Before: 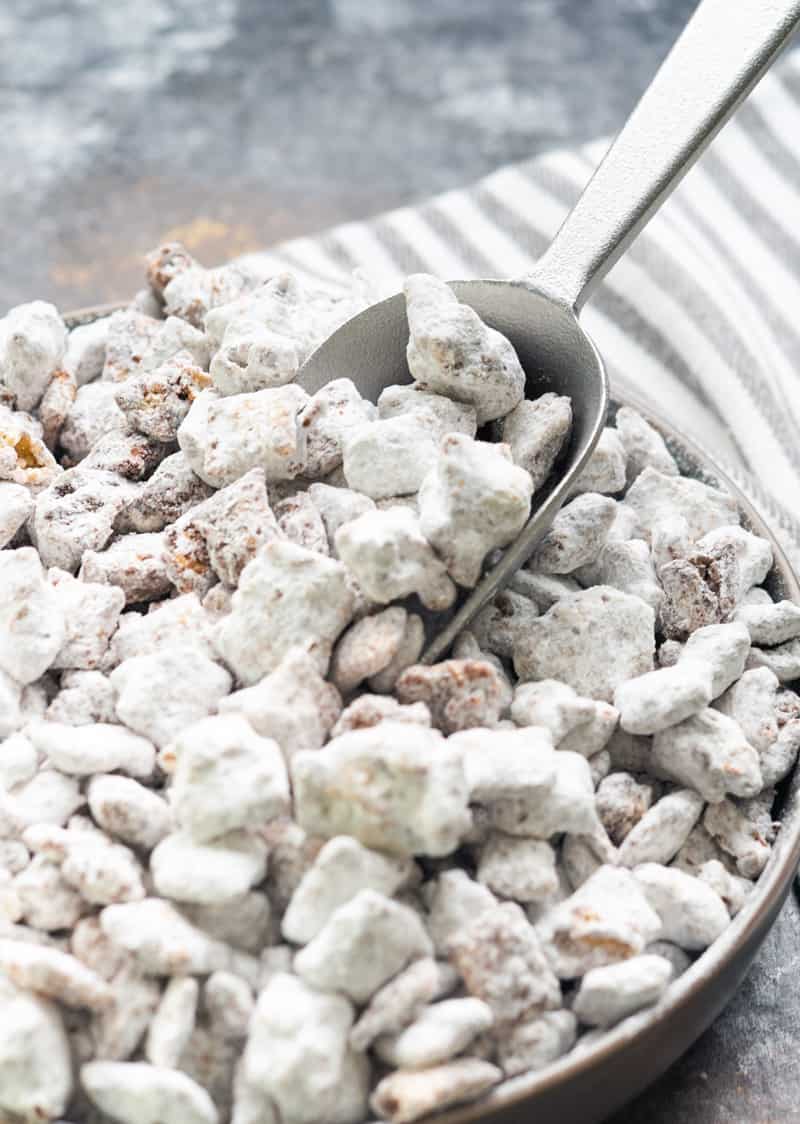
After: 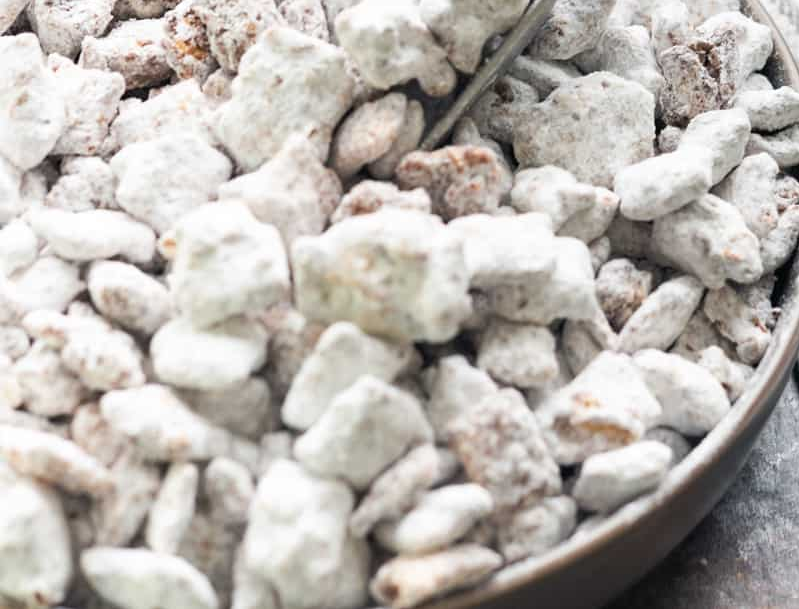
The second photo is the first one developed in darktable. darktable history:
crop and rotate: top 45.784%, right 0.123%
